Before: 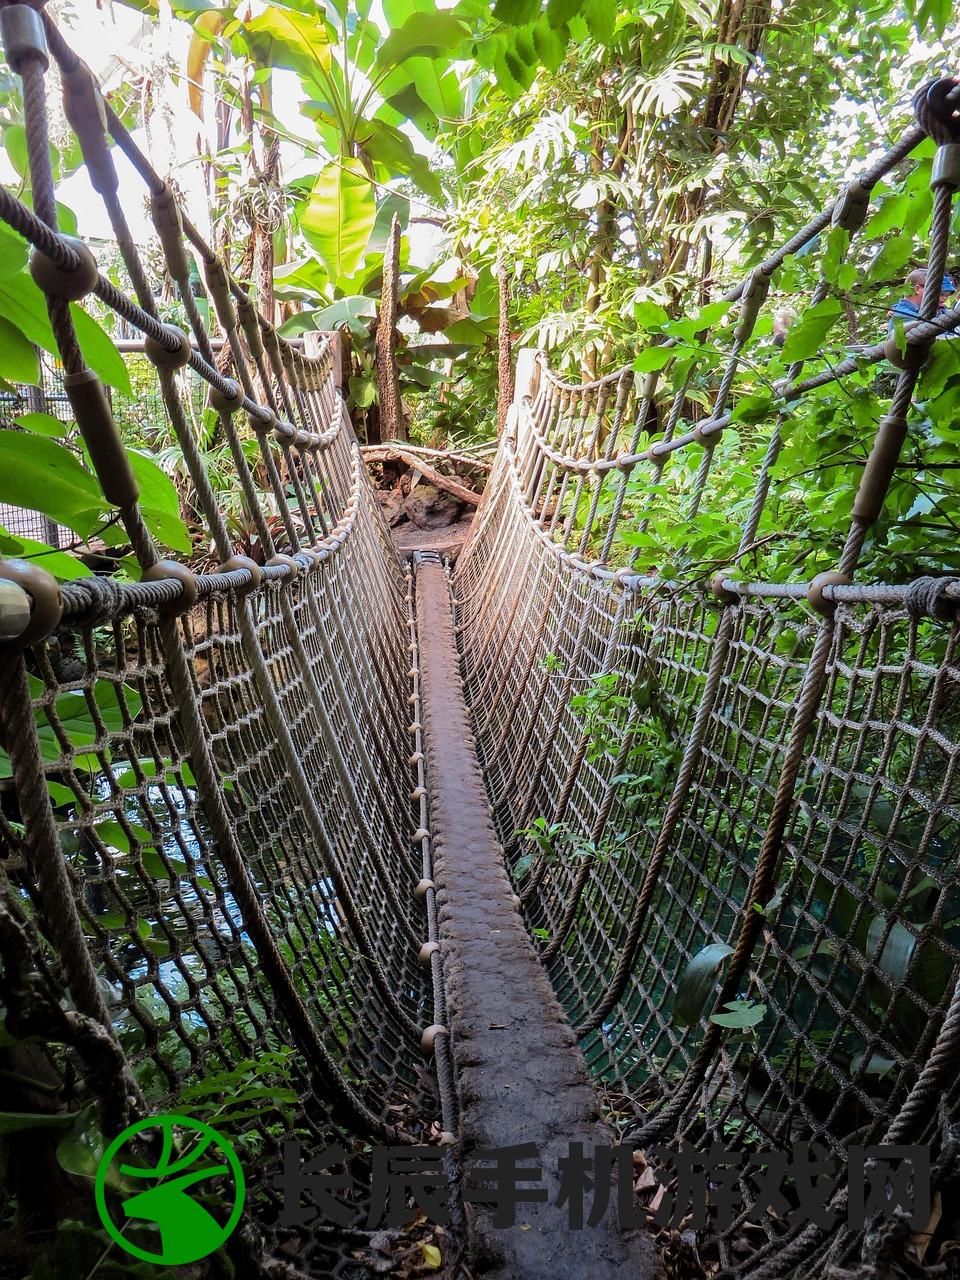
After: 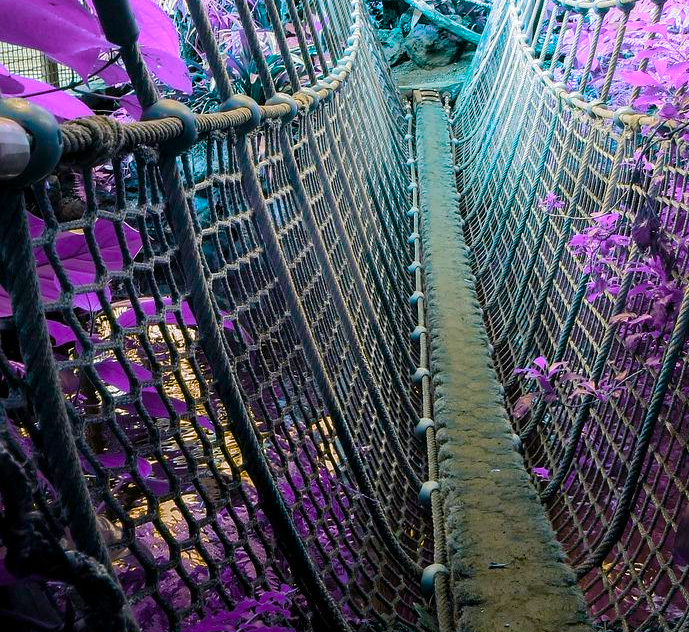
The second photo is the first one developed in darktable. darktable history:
crop: top 36.094%, right 28.128%, bottom 14.512%
shadows and highlights: shadows -38.77, highlights 62.37, soften with gaussian
color balance rgb: power › hue 74.26°, perceptual saturation grading › global saturation 0.449%, perceptual saturation grading › highlights -15.286%, perceptual saturation grading › shadows 24.683%, hue shift 178.25°, global vibrance 49.19%, contrast 0.658%
